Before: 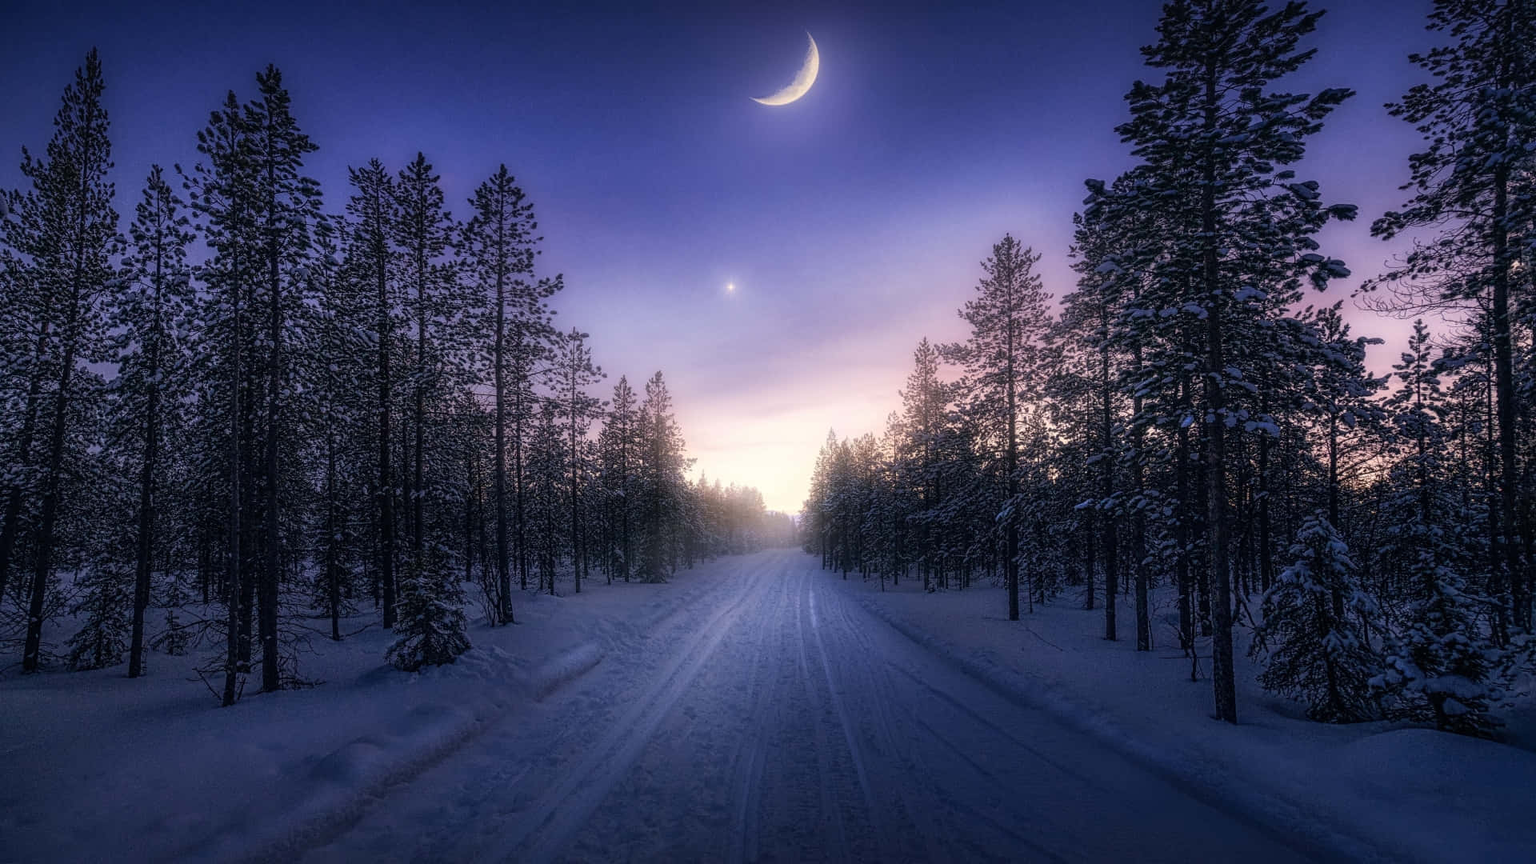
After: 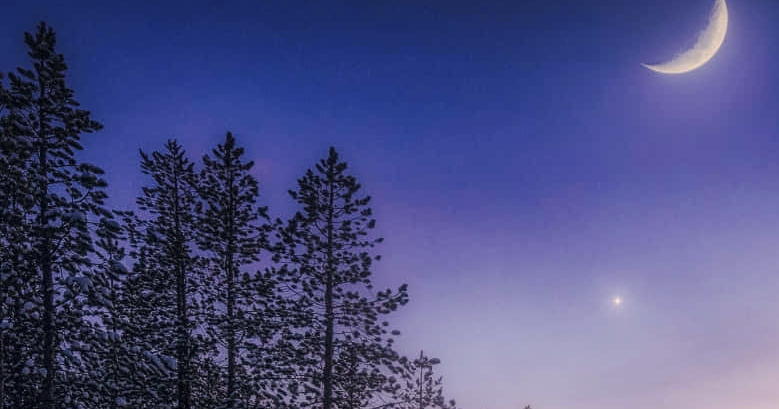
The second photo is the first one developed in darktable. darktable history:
tone curve: curves: ch0 [(0, 0) (0.003, 0.01) (0.011, 0.014) (0.025, 0.029) (0.044, 0.051) (0.069, 0.072) (0.1, 0.097) (0.136, 0.123) (0.177, 0.16) (0.224, 0.2) (0.277, 0.248) (0.335, 0.305) (0.399, 0.37) (0.468, 0.454) (0.543, 0.534) (0.623, 0.609) (0.709, 0.681) (0.801, 0.752) (0.898, 0.841) (1, 1)], preserve colors none
crop: left 15.452%, top 5.459%, right 43.956%, bottom 56.62%
